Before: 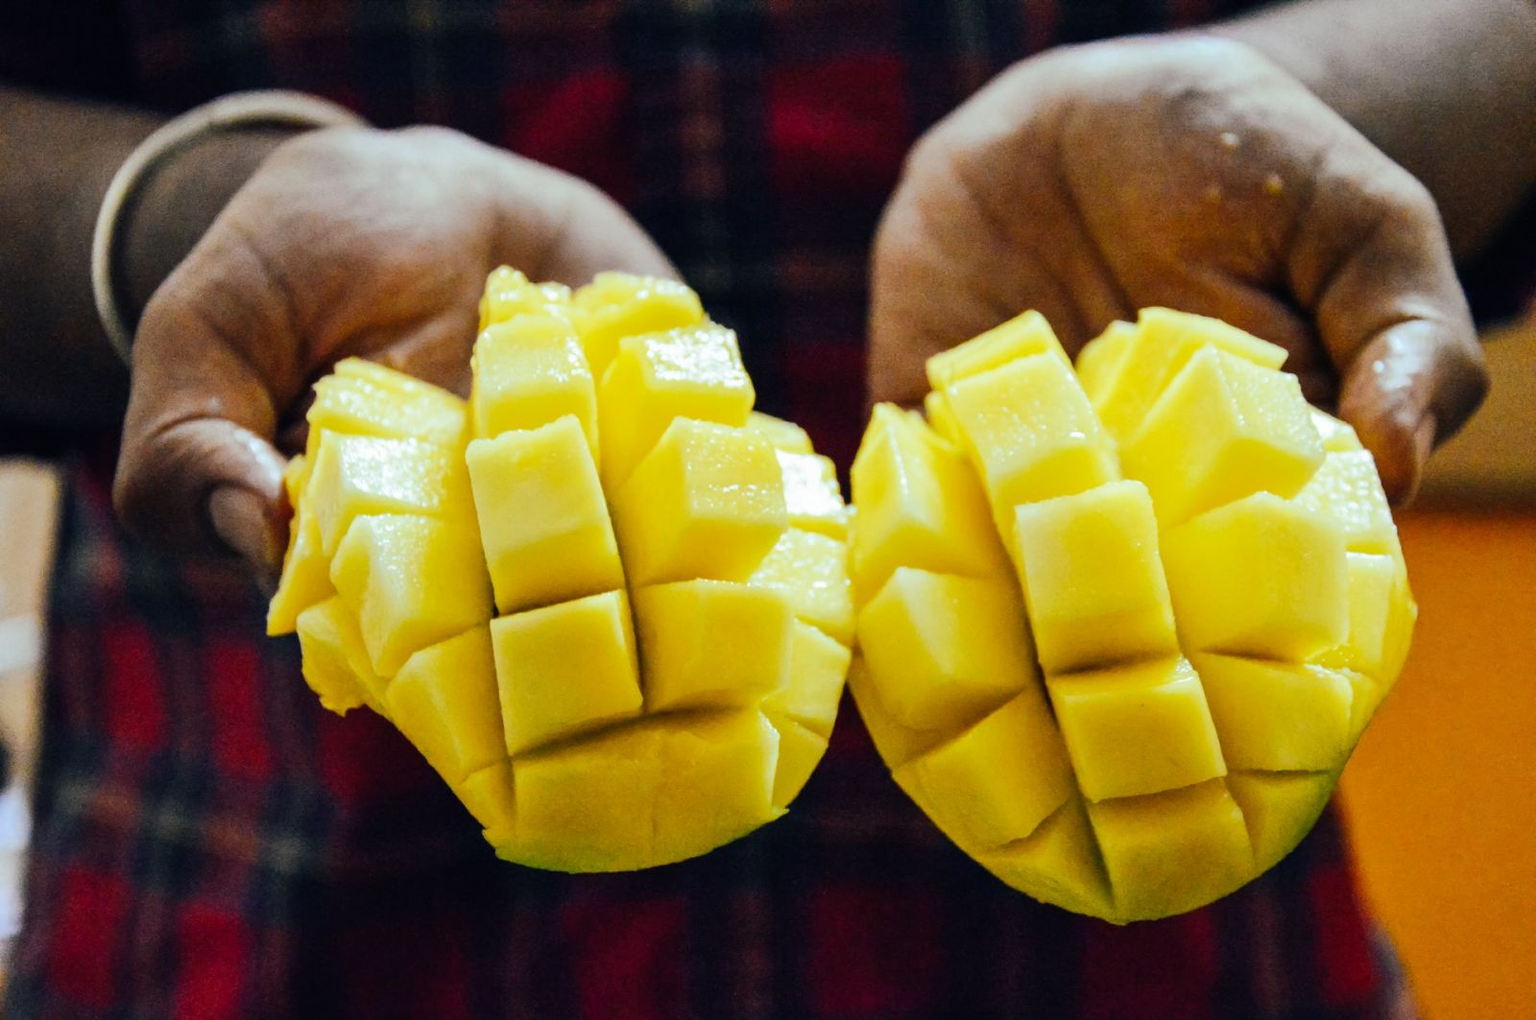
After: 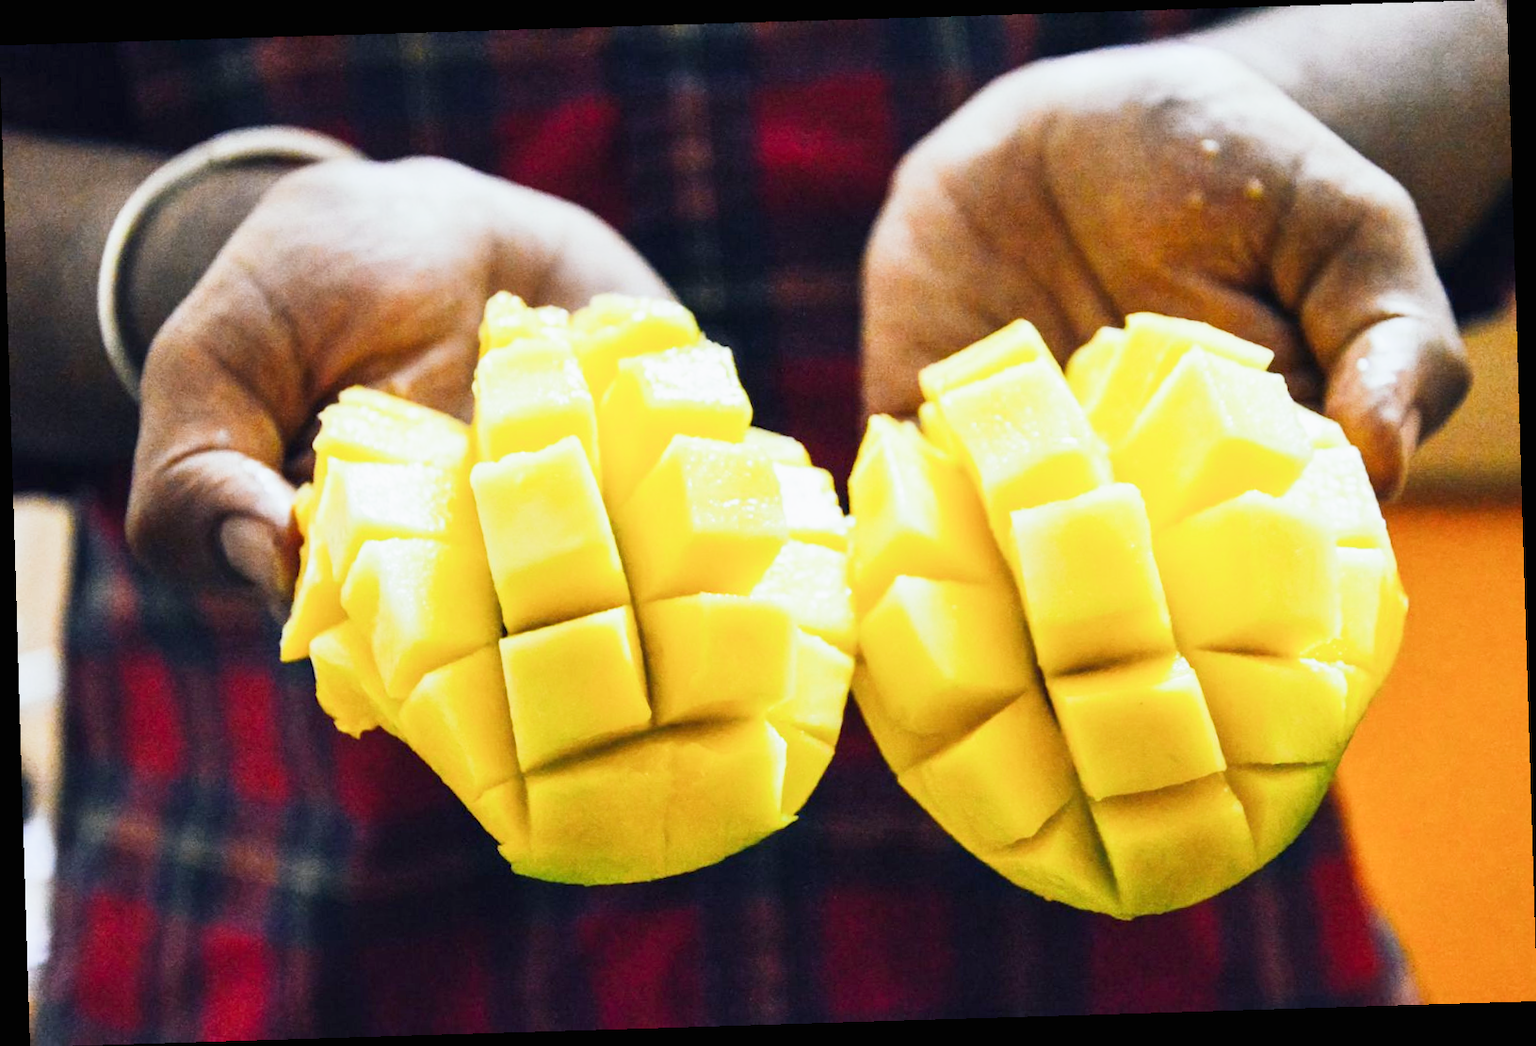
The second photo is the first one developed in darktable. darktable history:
white balance: red 0.974, blue 1.044
sigmoid: contrast 1.22, skew 0.65
rotate and perspective: rotation -1.75°, automatic cropping off
exposure: black level correction 0, exposure 1.1 EV, compensate exposure bias true, compensate highlight preservation false
